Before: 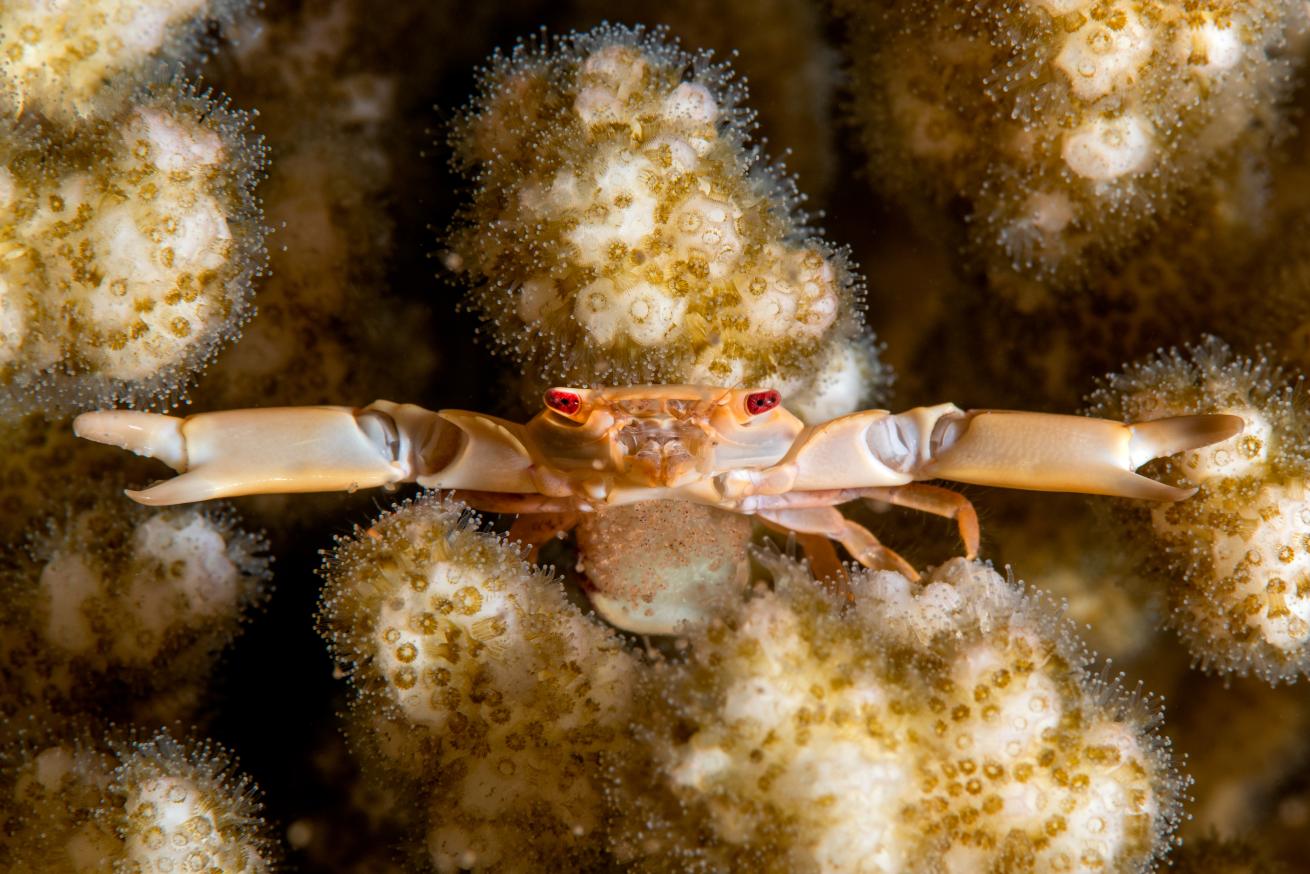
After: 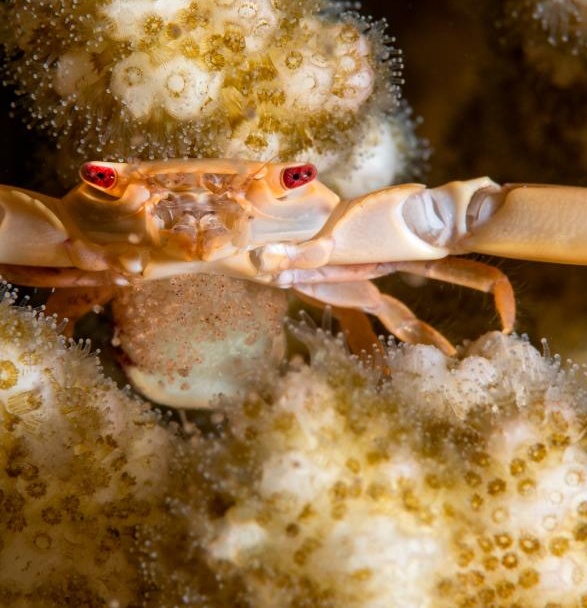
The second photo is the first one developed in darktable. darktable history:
crop: left 35.423%, top 25.925%, right 19.736%, bottom 3.39%
